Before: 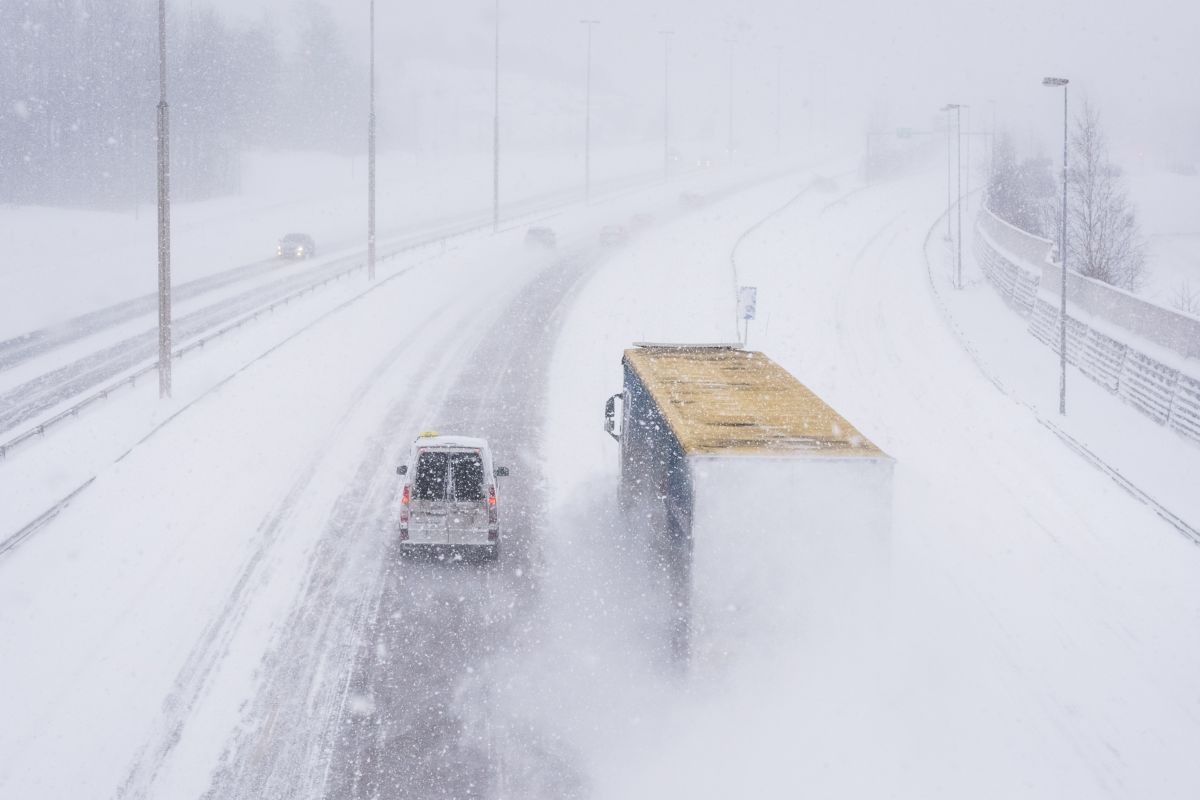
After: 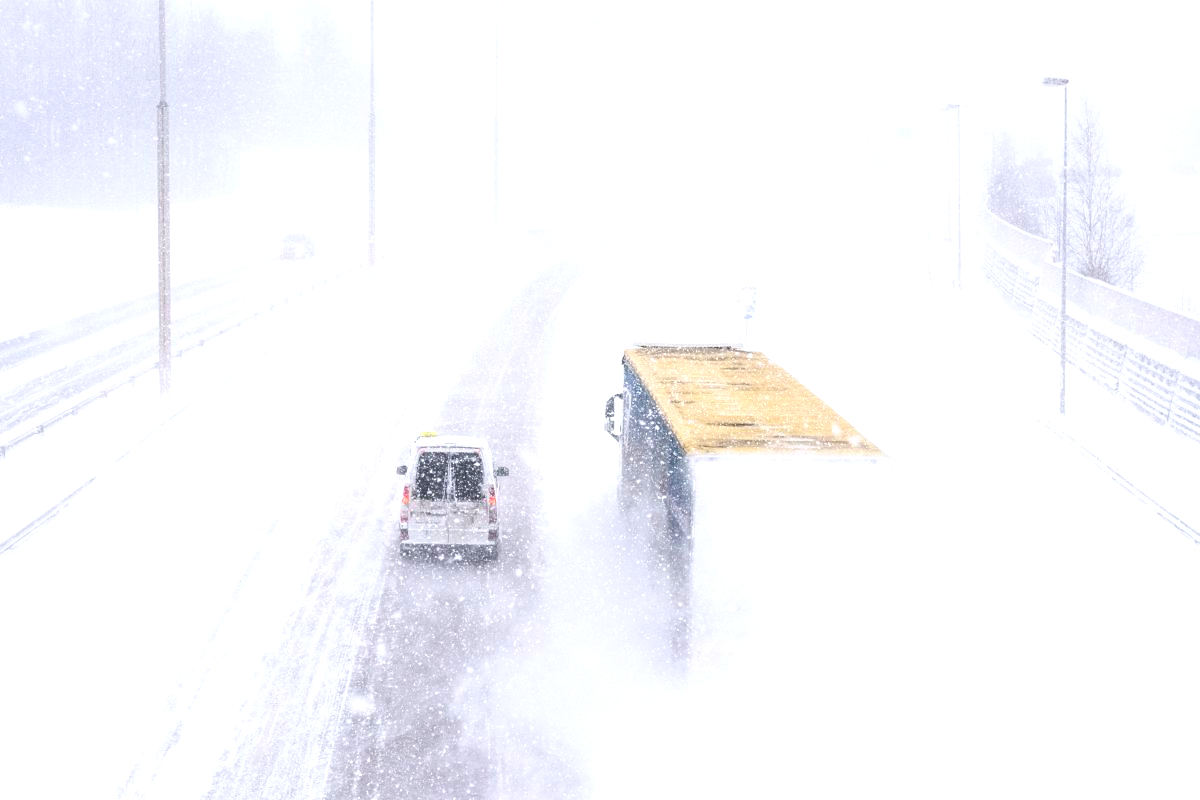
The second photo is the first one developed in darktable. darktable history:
contrast brightness saturation: contrast 0.15, brightness -0.01, saturation 0.1
exposure: black level correction 0, exposure 0.7 EV, compensate exposure bias true, compensate highlight preservation false
